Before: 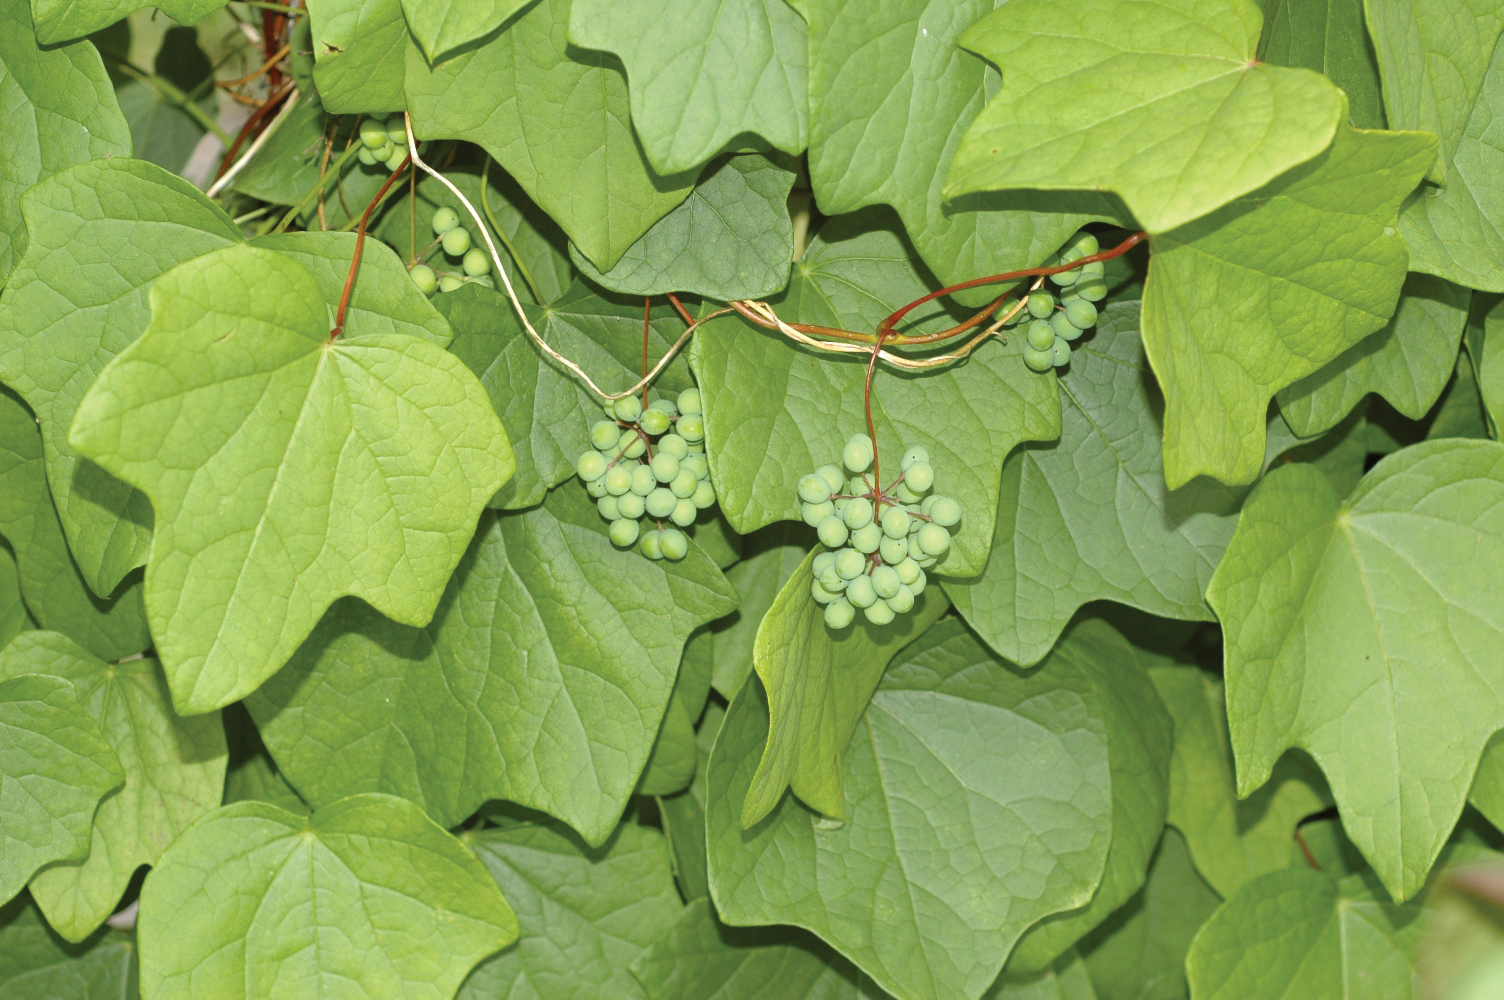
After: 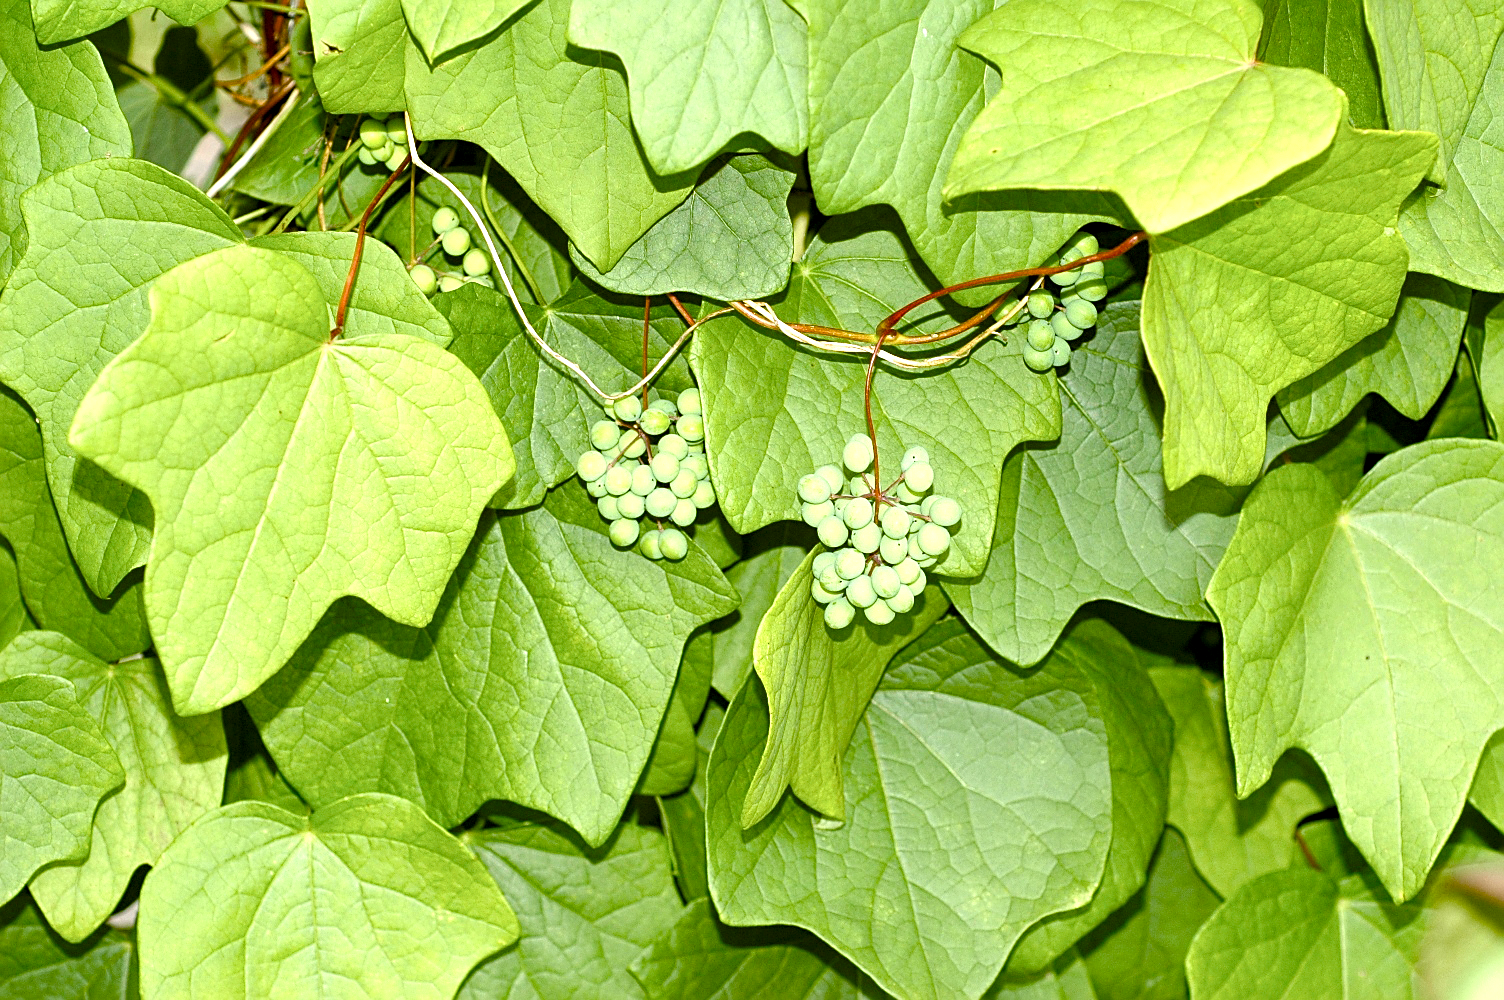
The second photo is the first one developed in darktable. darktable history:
local contrast: highlights 107%, shadows 100%, detail 119%, midtone range 0.2
sharpen: on, module defaults
tone equalizer: -8 EV -0.391 EV, -7 EV -0.397 EV, -6 EV -0.313 EV, -5 EV -0.196 EV, -3 EV 0.225 EV, -2 EV 0.363 EV, -1 EV 0.392 EV, +0 EV 0.397 EV, edges refinement/feathering 500, mask exposure compensation -1.57 EV, preserve details no
exposure: black level correction 0.01, exposure 0.017 EV, compensate highlight preservation false
color balance rgb: linear chroma grading › global chroma 14.528%, perceptual saturation grading › global saturation 20%, perceptual saturation grading › highlights -49.828%, perceptual saturation grading › shadows 25.338%, perceptual brilliance grading › highlights 7.876%, perceptual brilliance grading › mid-tones 3.937%, perceptual brilliance grading › shadows 2.171%, global vibrance 29.836%
